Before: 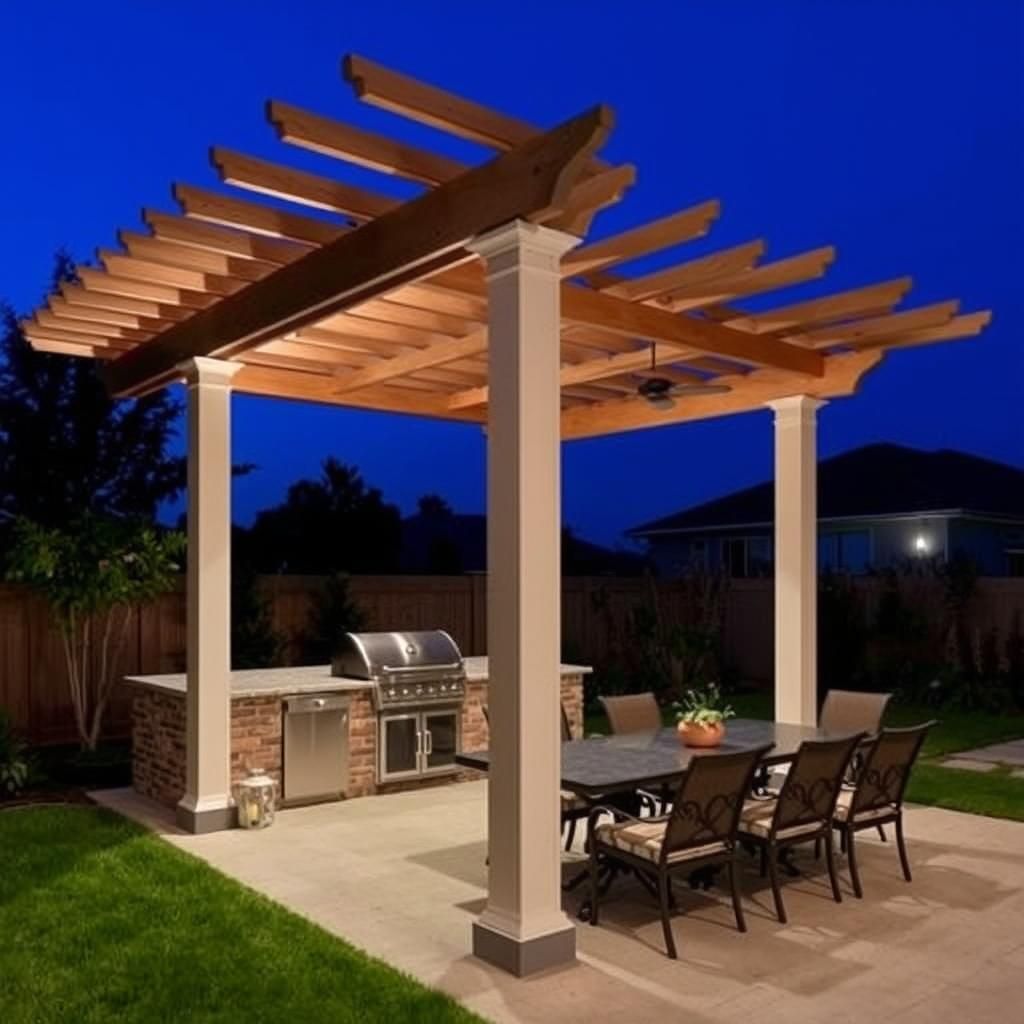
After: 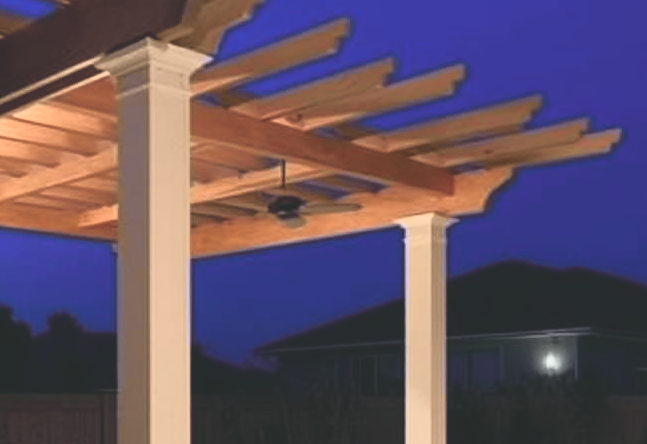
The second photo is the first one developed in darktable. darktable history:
exposure: black level correction -0.039, exposure 0.064 EV, compensate highlight preservation false
tone curve: curves: ch0 [(0, 0) (0.081, 0.044) (0.192, 0.125) (0.283, 0.238) (0.416, 0.449) (0.495, 0.524) (0.661, 0.756) (0.788, 0.87) (1, 0.951)]; ch1 [(0, 0) (0.161, 0.092) (0.35, 0.33) (0.392, 0.392) (0.427, 0.426) (0.479, 0.472) (0.505, 0.497) (0.521, 0.524) (0.567, 0.56) (0.583, 0.592) (0.625, 0.627) (0.678, 0.733) (1, 1)]; ch2 [(0, 0) (0.346, 0.362) (0.404, 0.427) (0.502, 0.499) (0.531, 0.523) (0.544, 0.561) (0.58, 0.59) (0.629, 0.642) (0.717, 0.678) (1, 1)], color space Lab, independent channels, preserve colors none
crop: left 36.225%, top 17.834%, right 0.555%, bottom 38.73%
